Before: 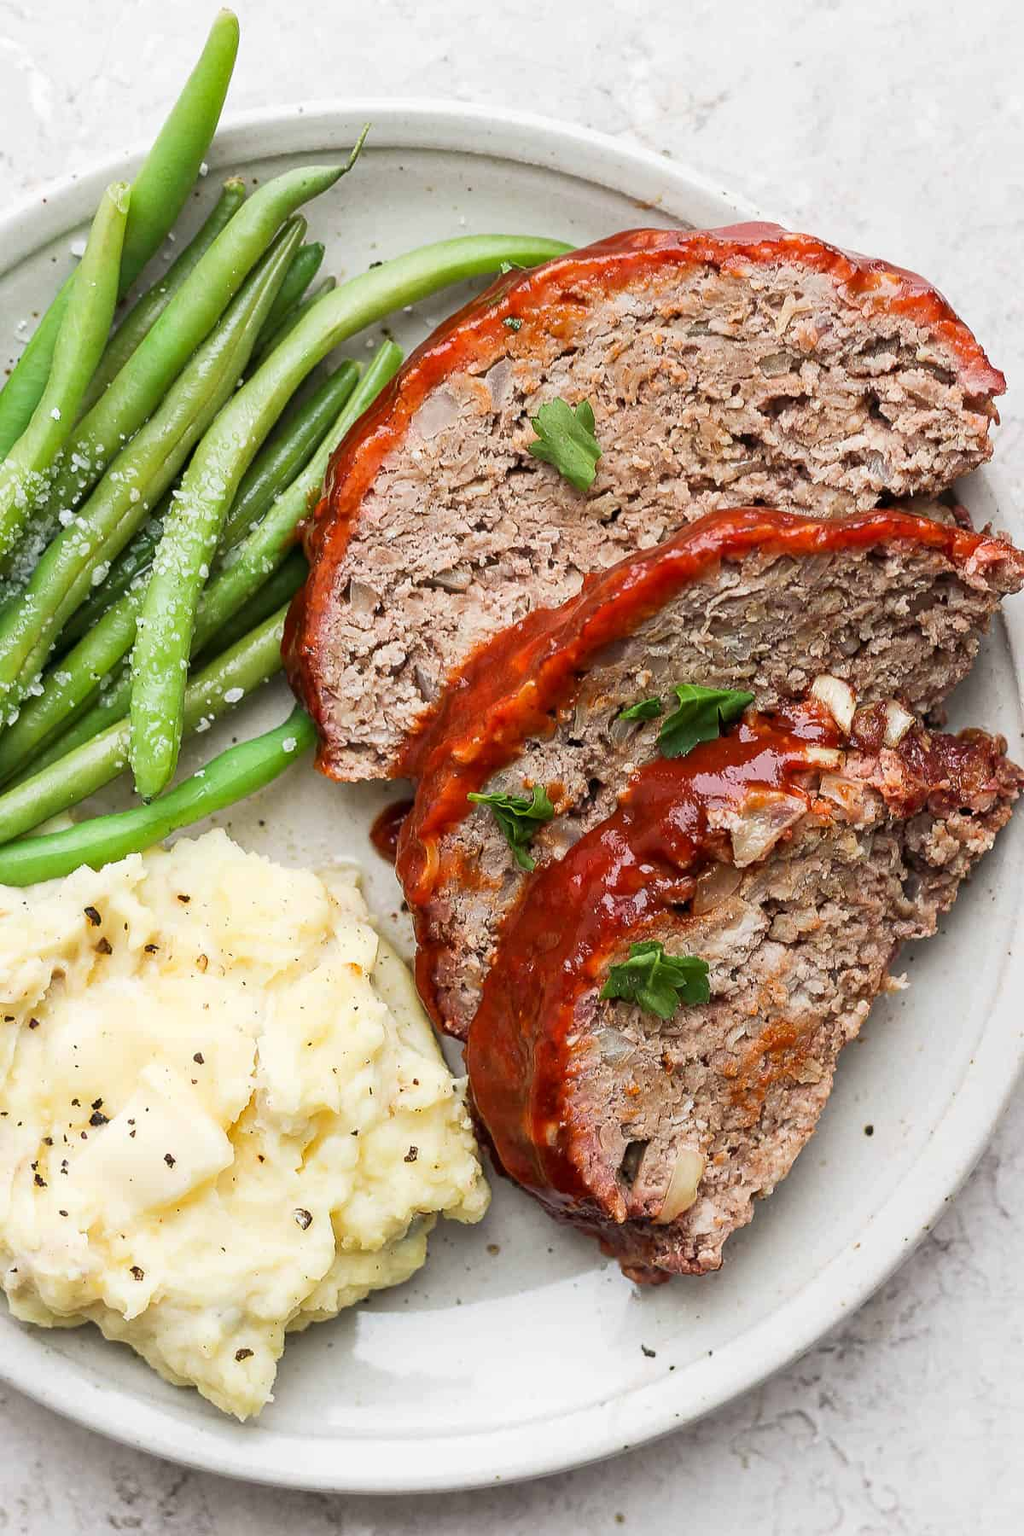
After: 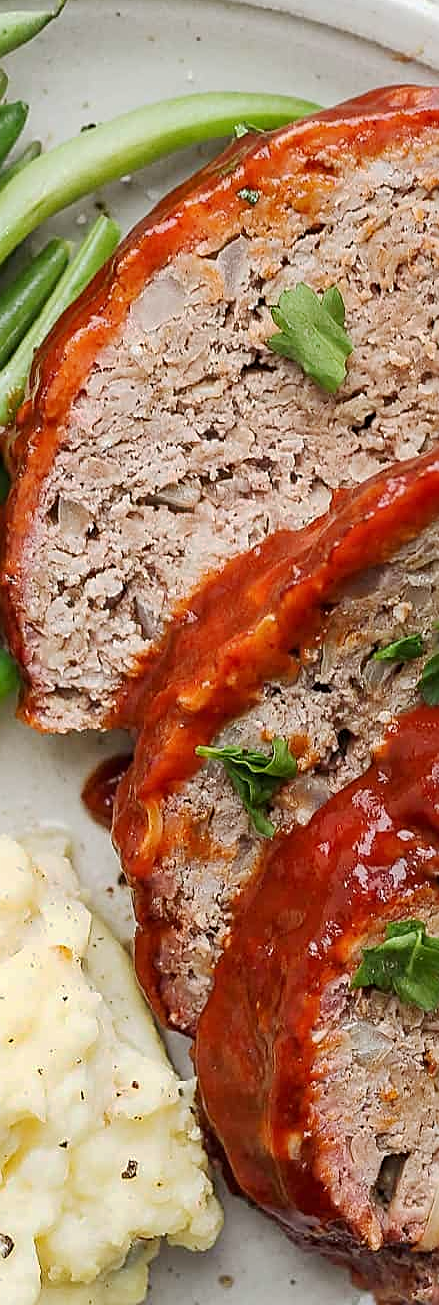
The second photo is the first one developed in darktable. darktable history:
crop and rotate: left 29.384%, top 10.188%, right 34.029%, bottom 17.279%
base curve: curves: ch0 [(0, 0) (0.235, 0.266) (0.503, 0.496) (0.786, 0.72) (1, 1)], preserve colors none
sharpen: on, module defaults
